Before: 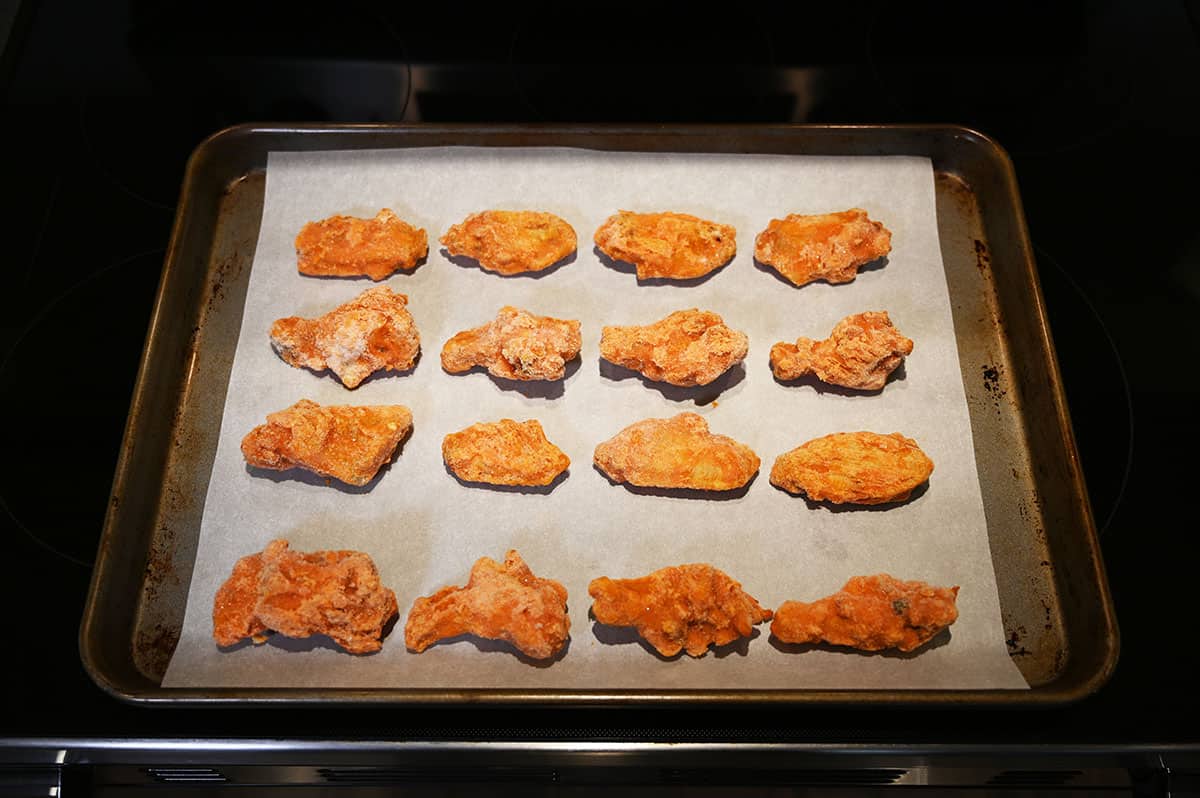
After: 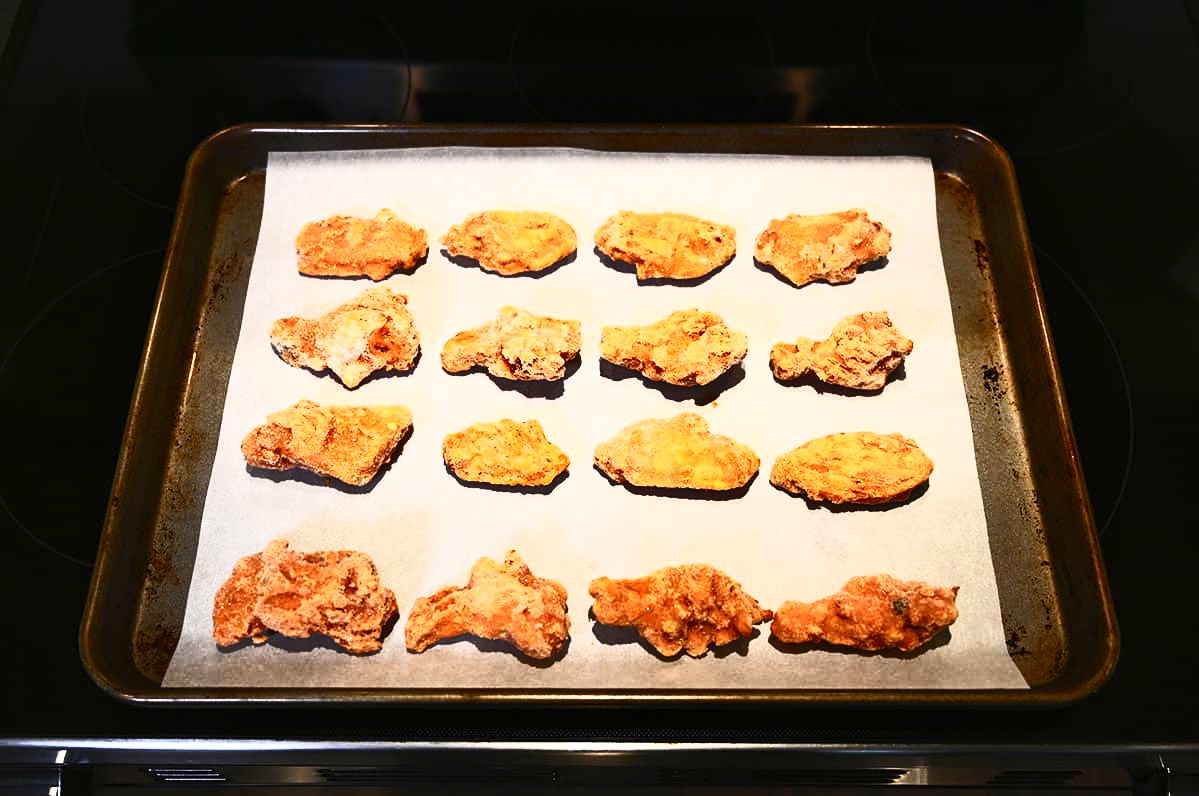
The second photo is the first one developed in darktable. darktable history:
shadows and highlights: highlights color adjustment 42.32%, soften with gaussian
crop: top 0.076%, bottom 0.175%
contrast brightness saturation: contrast 0.631, brightness 0.322, saturation 0.148
levels: mode automatic, black 0.081%
